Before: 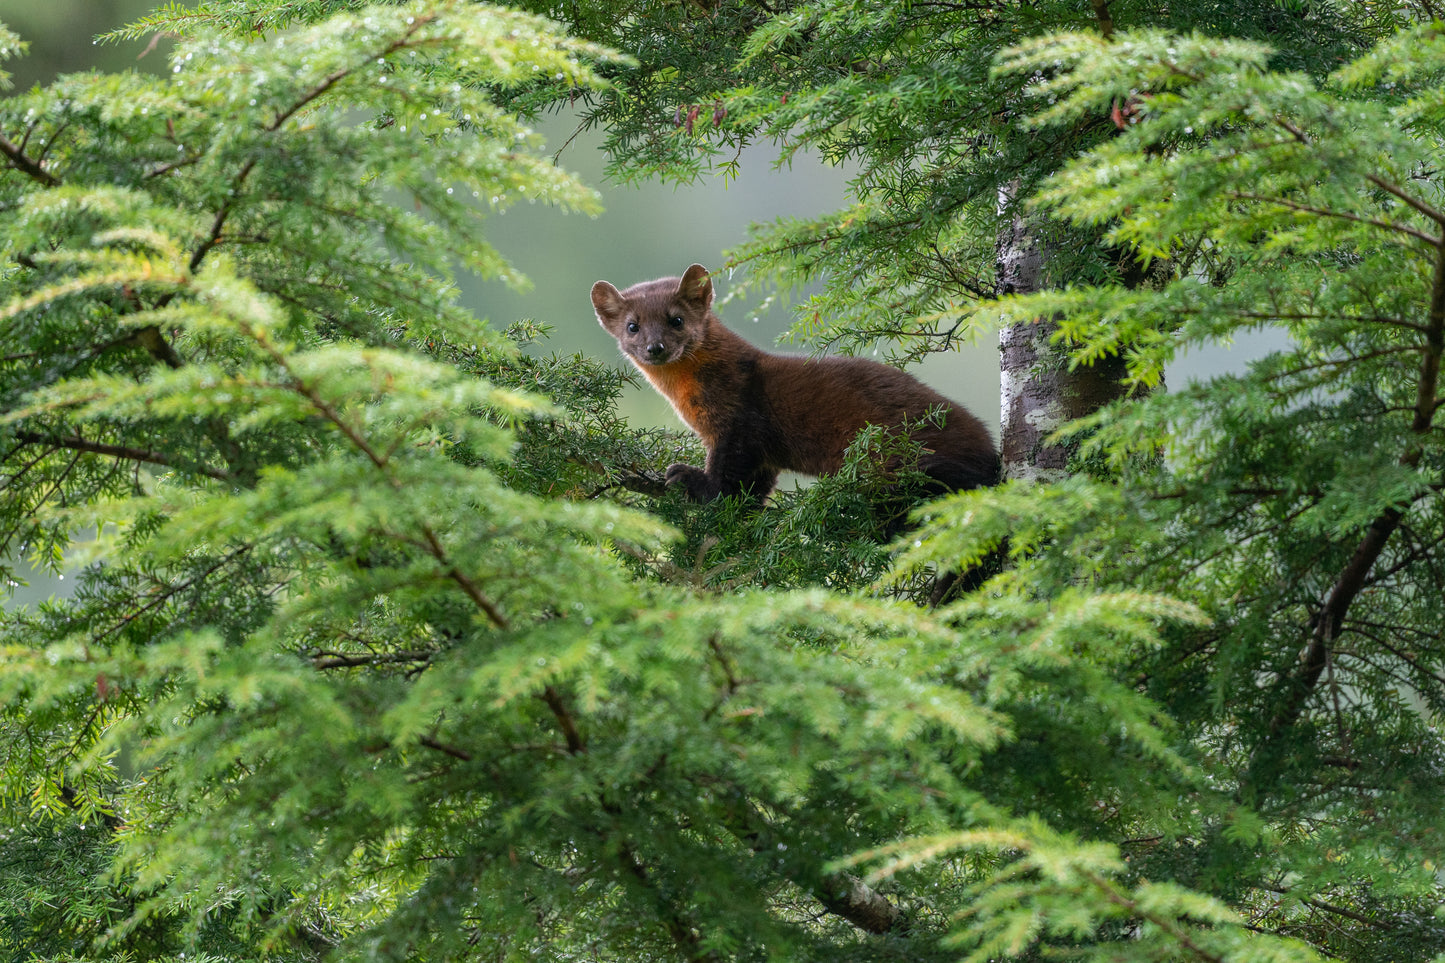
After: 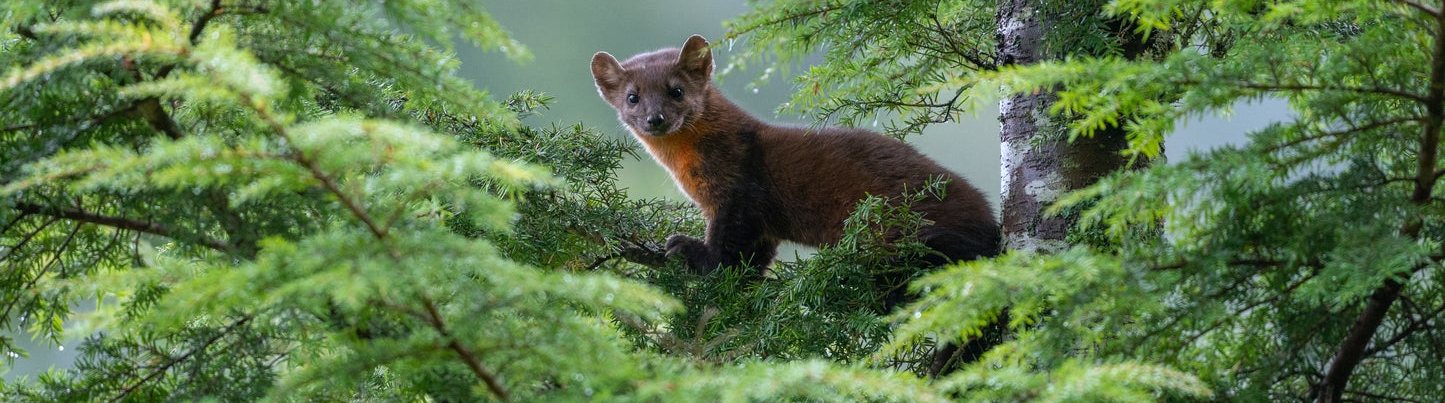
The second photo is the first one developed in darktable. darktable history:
white balance: red 0.954, blue 1.079
crop and rotate: top 23.84%, bottom 34.294%
